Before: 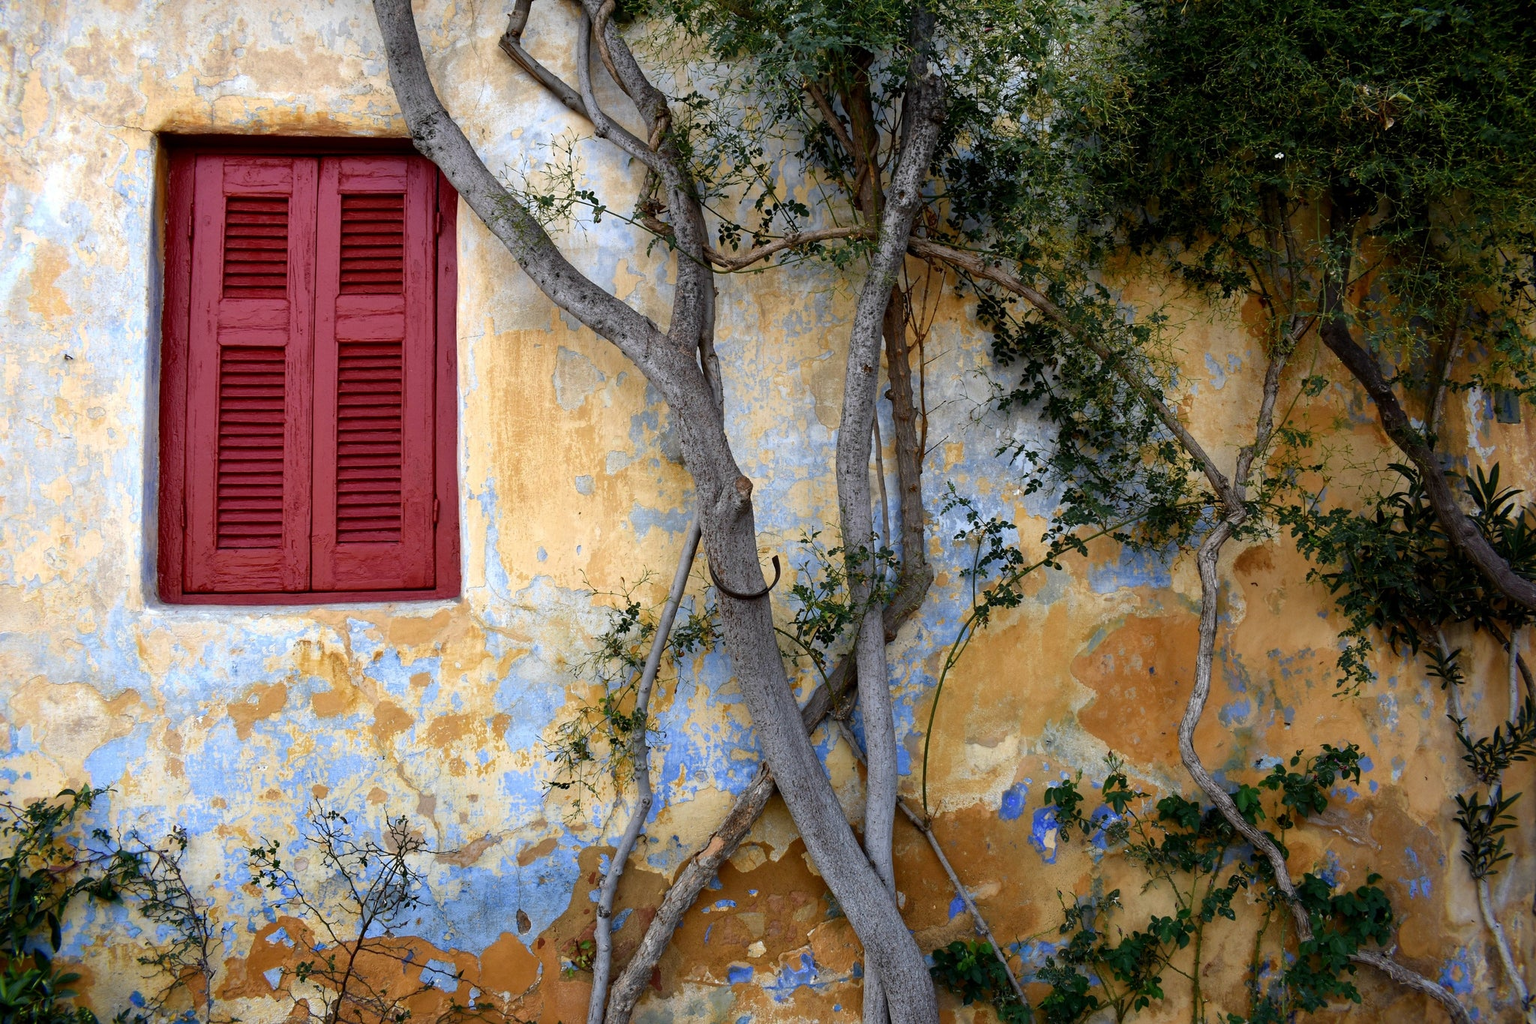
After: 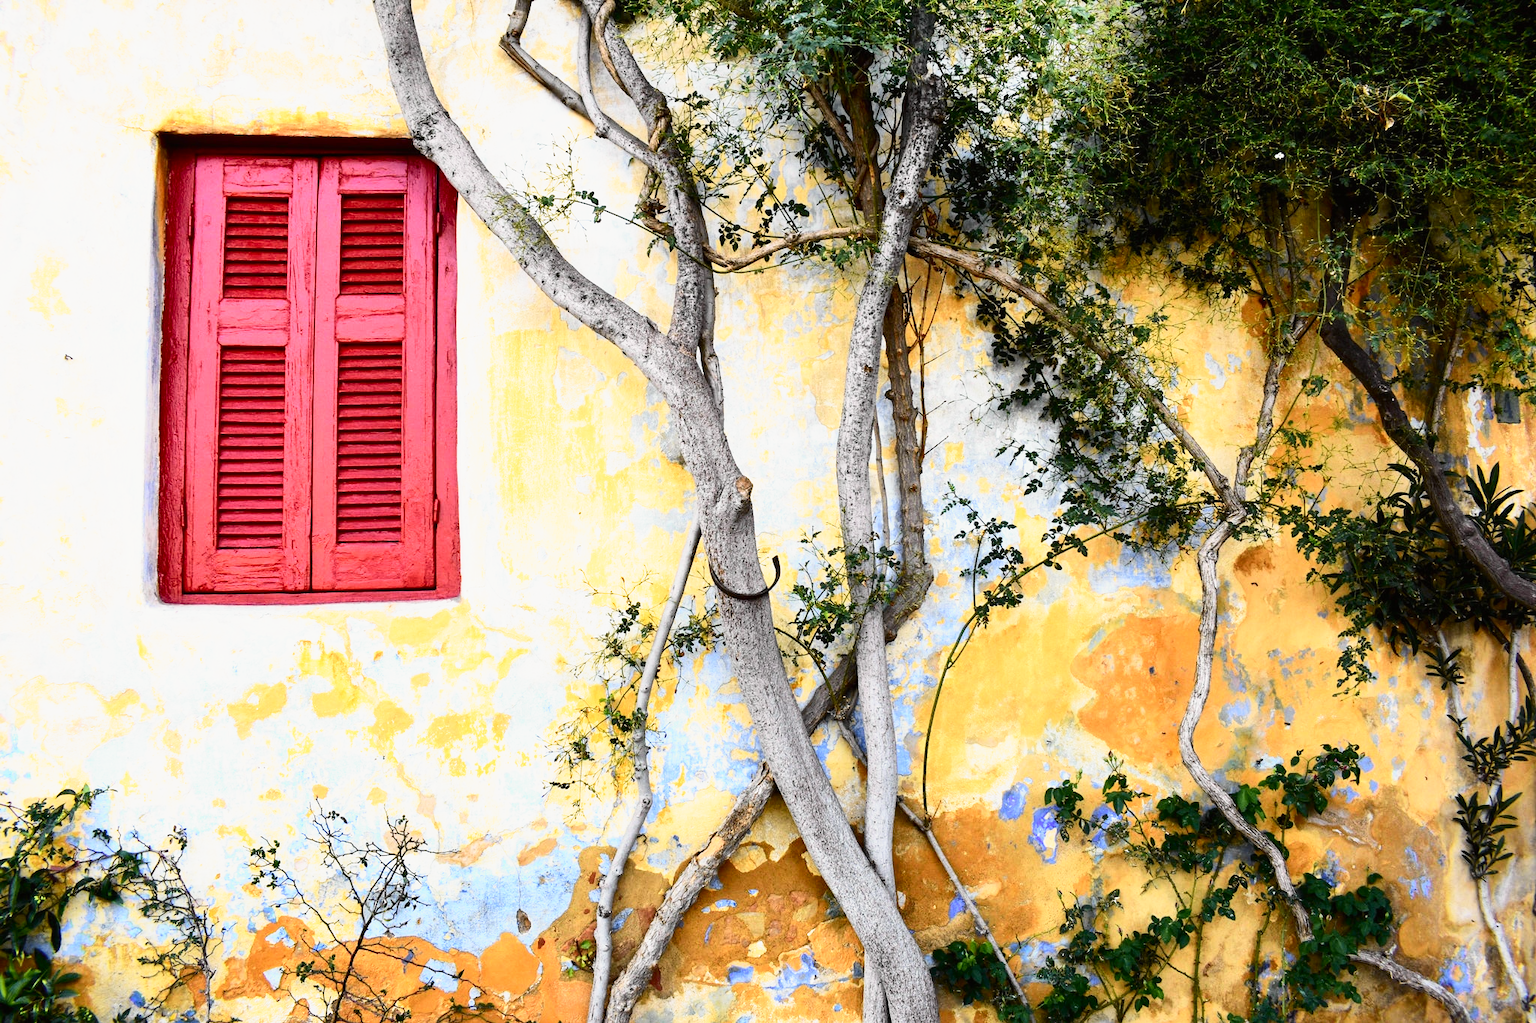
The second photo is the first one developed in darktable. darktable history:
base curve: curves: ch0 [(0, 0) (0.495, 0.917) (1, 1)], preserve colors none
tone curve: curves: ch0 [(0, 0.008) (0.107, 0.083) (0.283, 0.287) (0.429, 0.51) (0.607, 0.739) (0.789, 0.893) (0.998, 0.978)]; ch1 [(0, 0) (0.323, 0.339) (0.438, 0.427) (0.478, 0.484) (0.502, 0.502) (0.527, 0.525) (0.571, 0.579) (0.608, 0.629) (0.669, 0.704) (0.859, 0.899) (1, 1)]; ch2 [(0, 0) (0.33, 0.347) (0.421, 0.456) (0.473, 0.498) (0.502, 0.504) (0.522, 0.524) (0.549, 0.567) (0.593, 0.626) (0.676, 0.724) (1, 1)], color space Lab, independent channels, preserve colors none
color balance rgb: linear chroma grading › global chroma 1.5%, linear chroma grading › mid-tones -1%, perceptual saturation grading › global saturation -3%, perceptual saturation grading › shadows -2%
